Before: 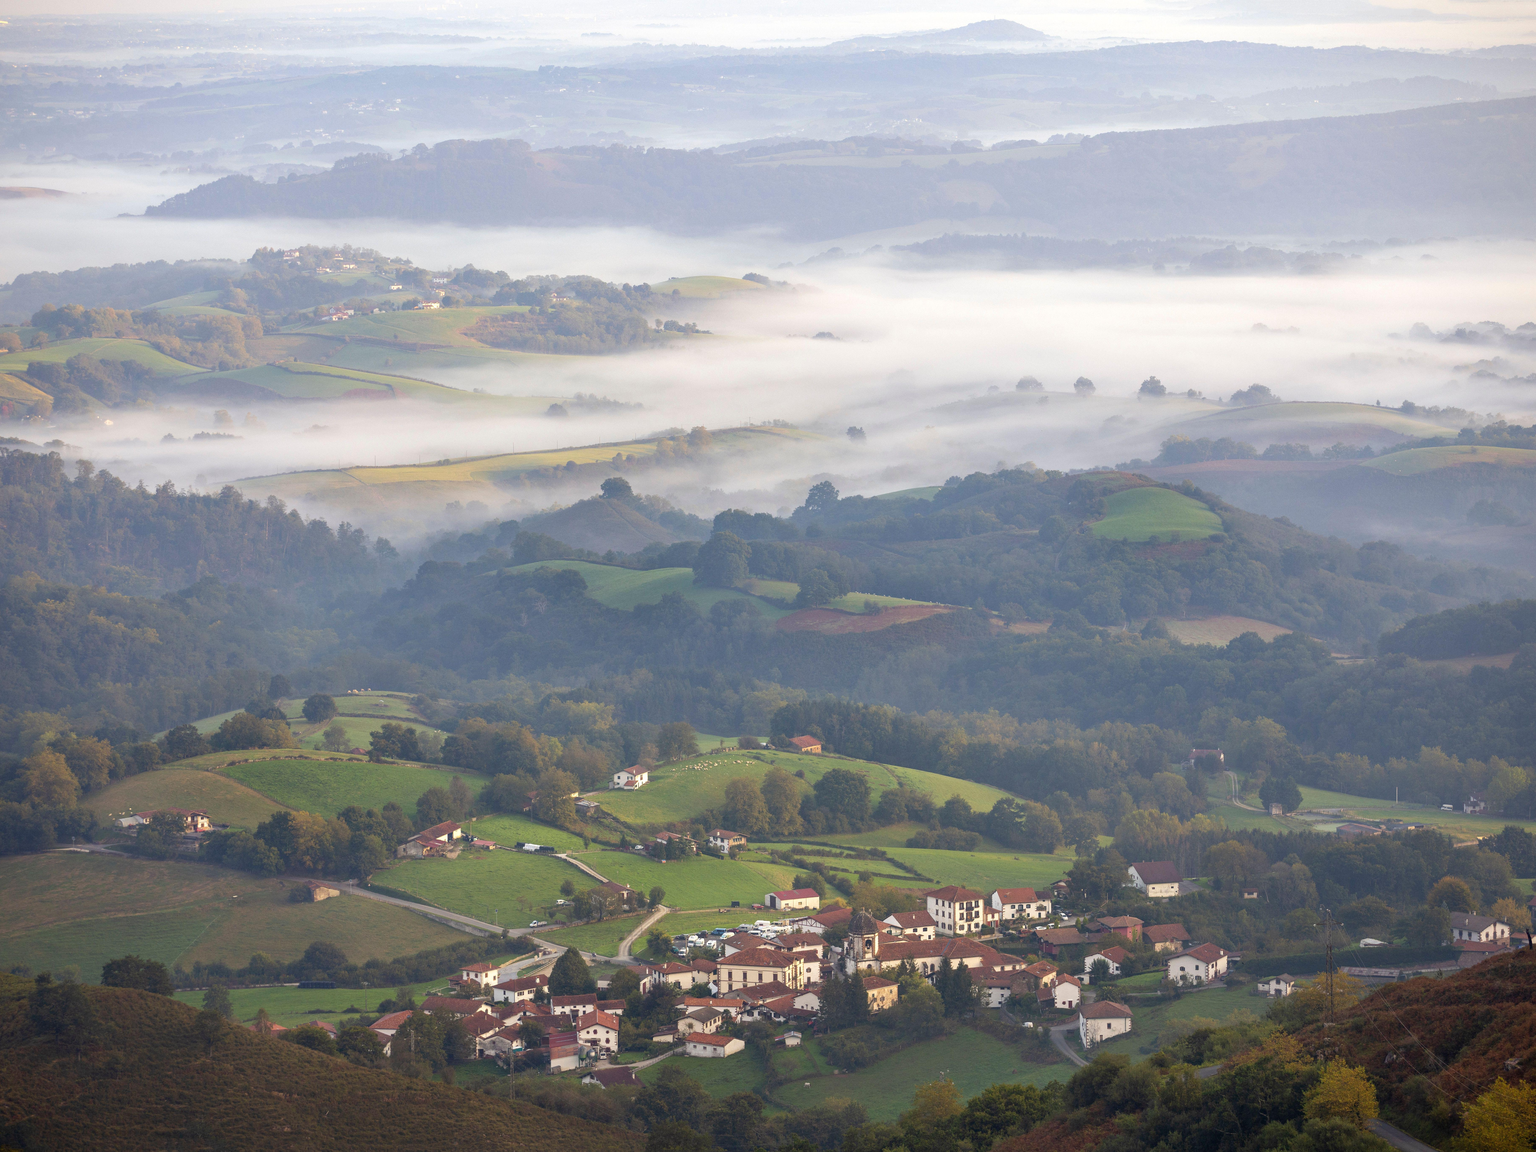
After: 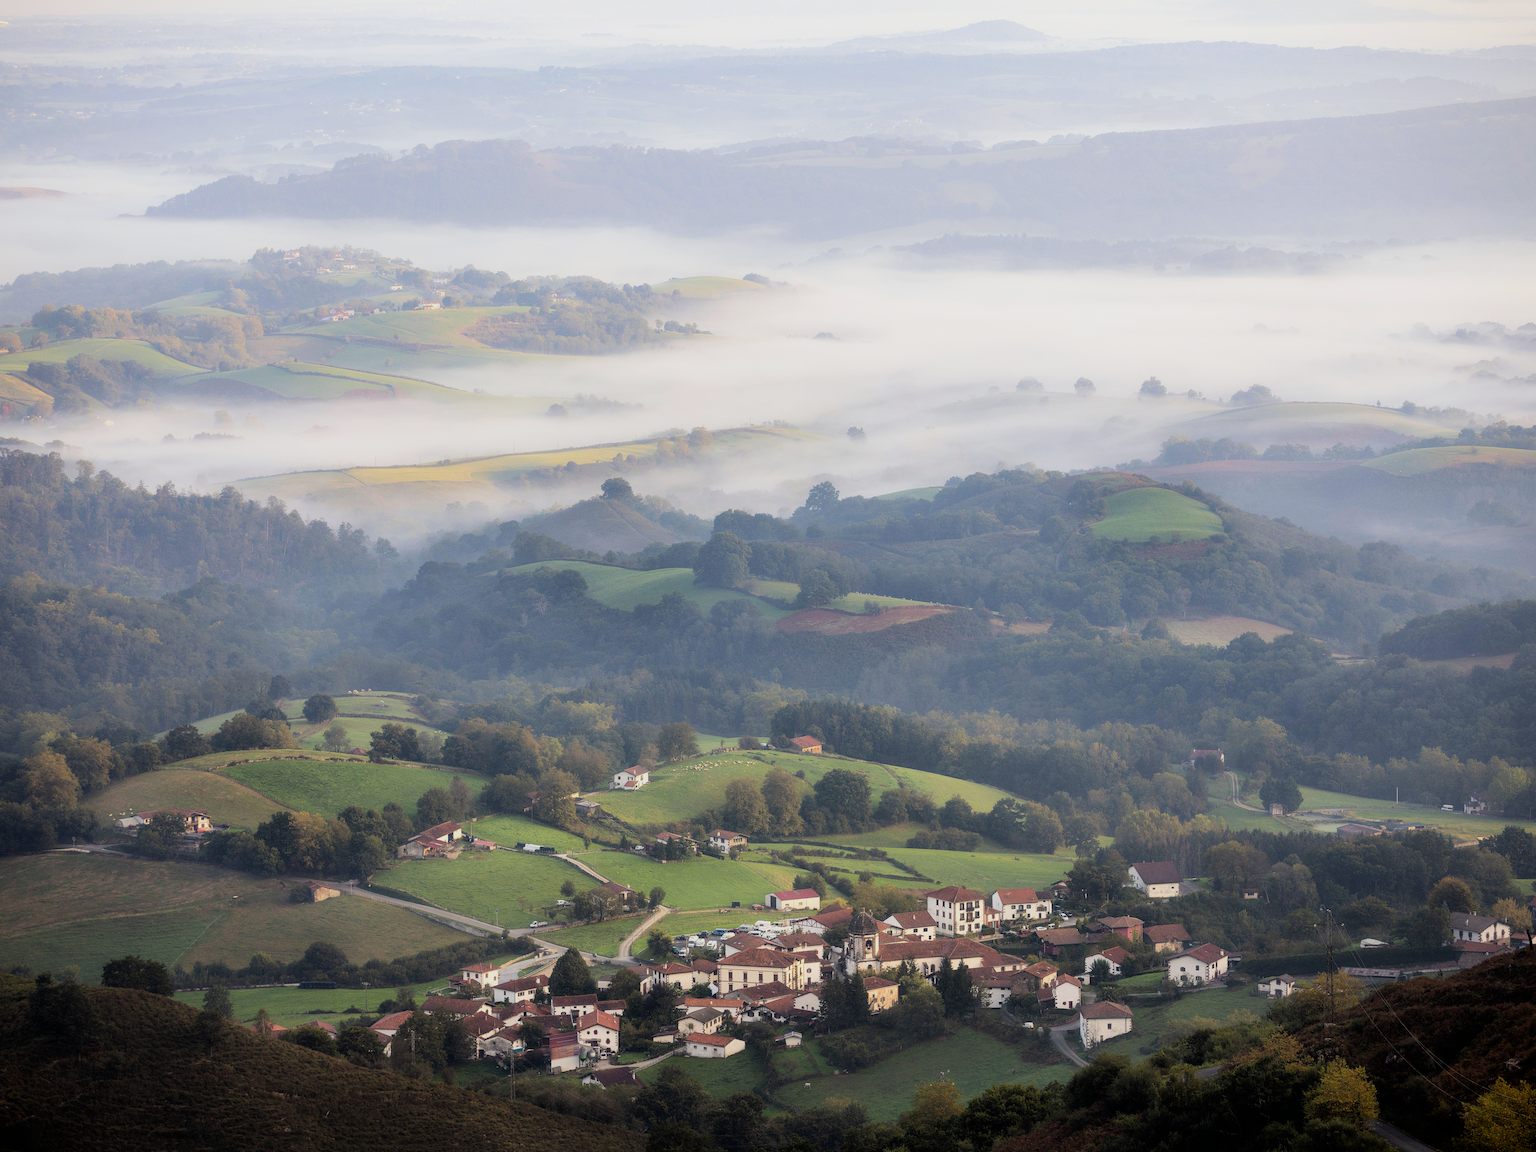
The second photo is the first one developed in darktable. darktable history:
white balance: emerald 1
filmic rgb: black relative exposure -5 EV, hardness 2.88, contrast 1.4, highlights saturation mix -30%
contrast brightness saturation: contrast 0.08, saturation 0.02
contrast equalizer: y [[0.5, 0.486, 0.447, 0.446, 0.489, 0.5], [0.5 ×6], [0.5 ×6], [0 ×6], [0 ×6]]
